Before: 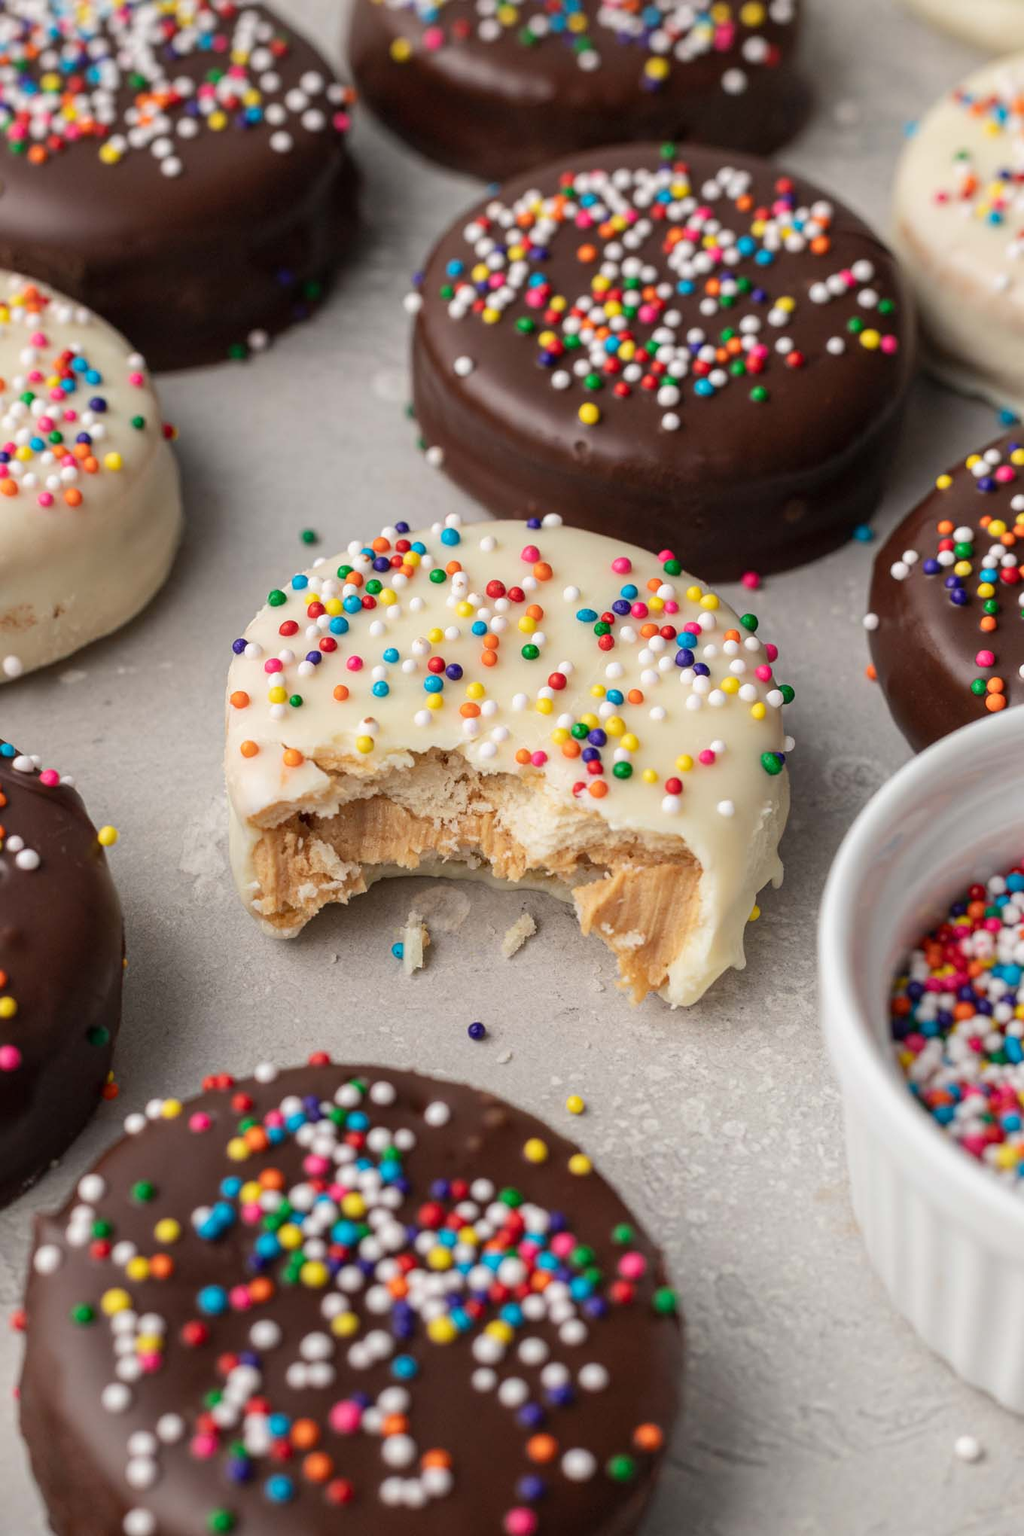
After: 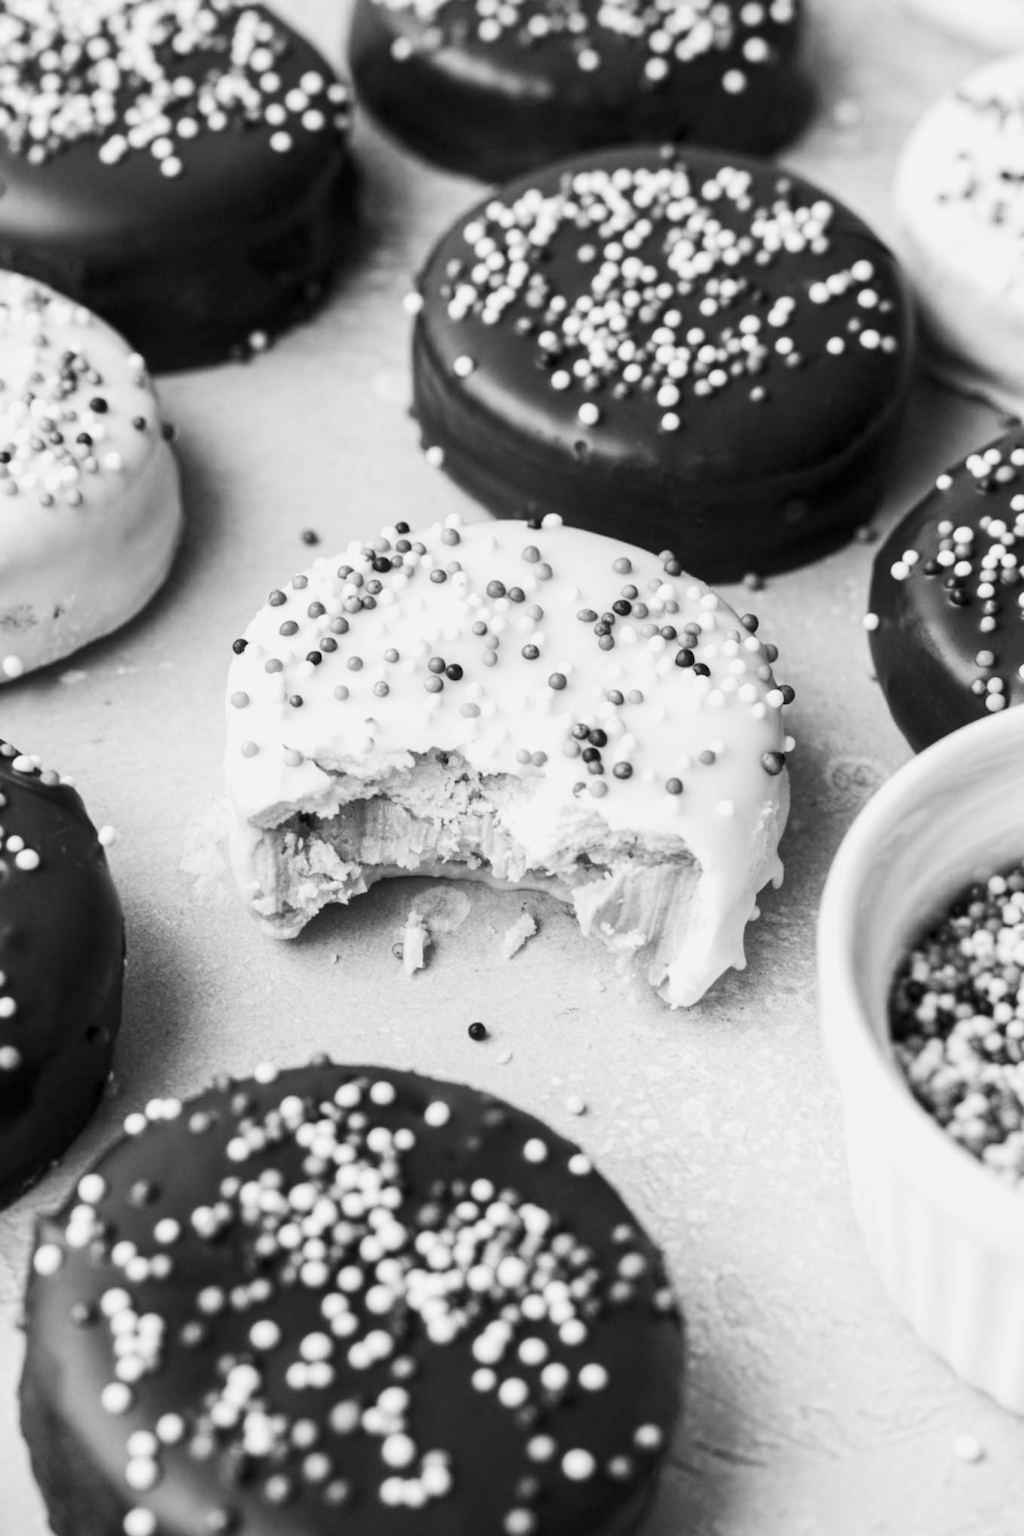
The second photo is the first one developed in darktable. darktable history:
contrast brightness saturation: contrast 0.1, brightness 0.03, saturation 0.09
color balance rgb: contrast -10%
local contrast: highlights 100%, shadows 100%, detail 120%, midtone range 0.2
lowpass: radius 0.76, contrast 1.56, saturation 0, unbound 0
exposure: black level correction 0, exposure 0.5 EV, compensate highlight preservation false
